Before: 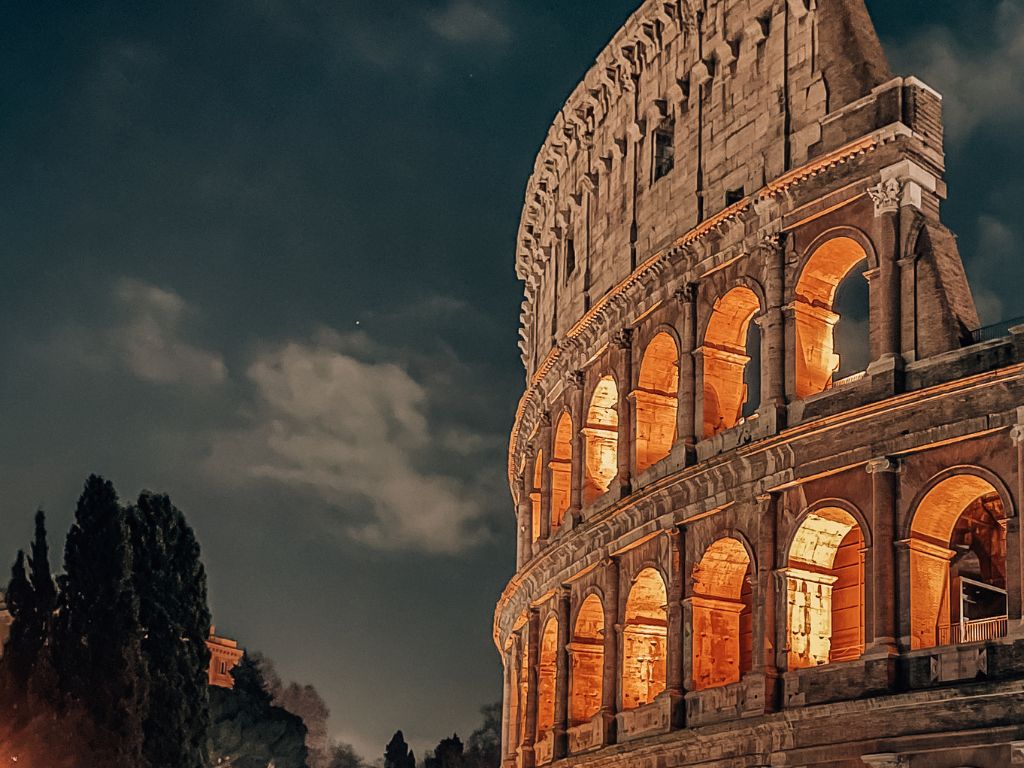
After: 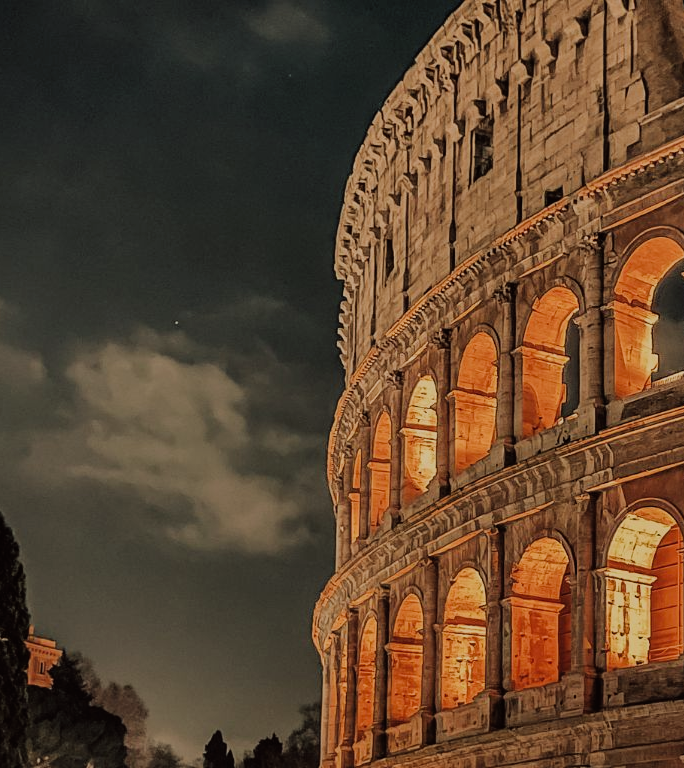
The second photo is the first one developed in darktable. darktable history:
color balance: lift [1.005, 1.002, 0.998, 0.998], gamma [1, 1.021, 1.02, 0.979], gain [0.923, 1.066, 1.056, 0.934]
crop and rotate: left 17.732%, right 15.423%
filmic rgb: black relative exposure -7.32 EV, white relative exposure 5.09 EV, hardness 3.2
